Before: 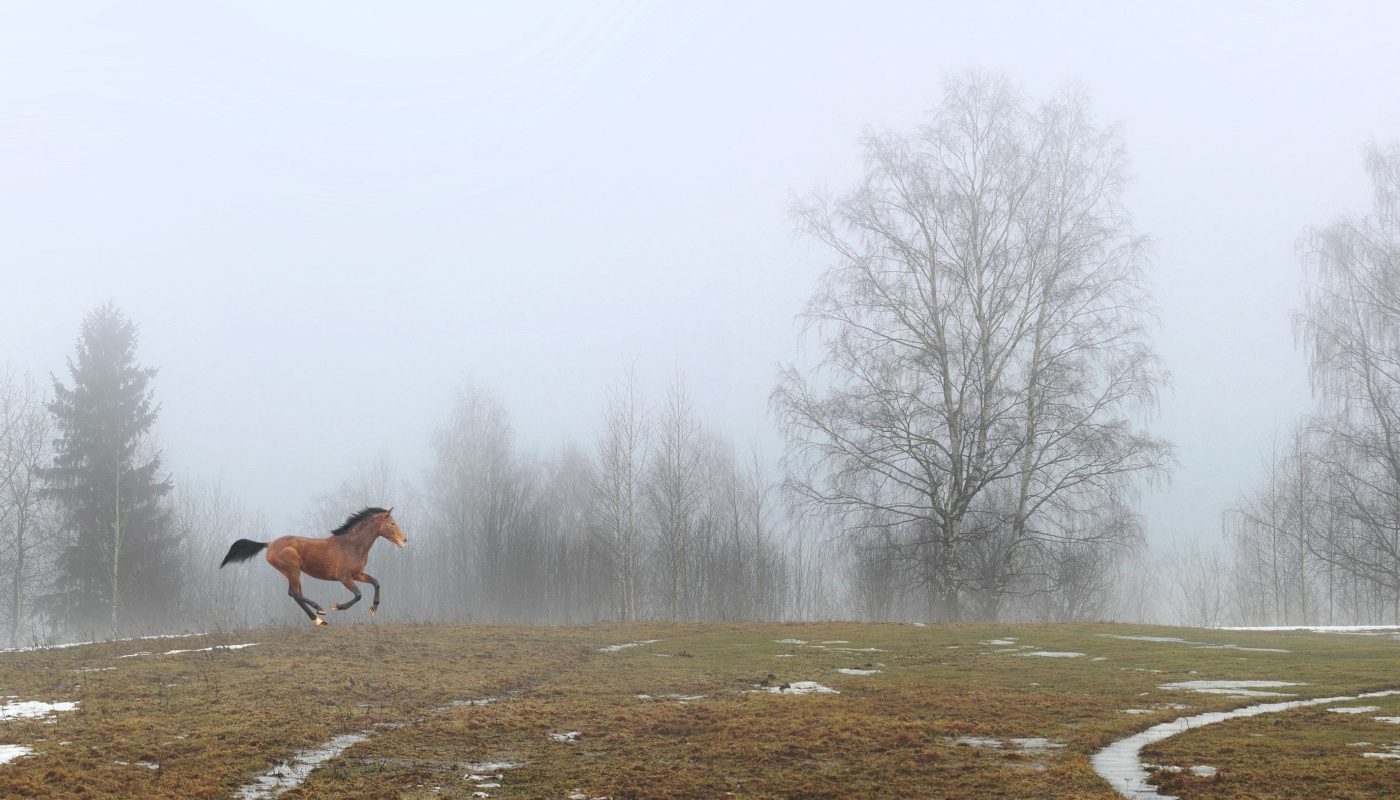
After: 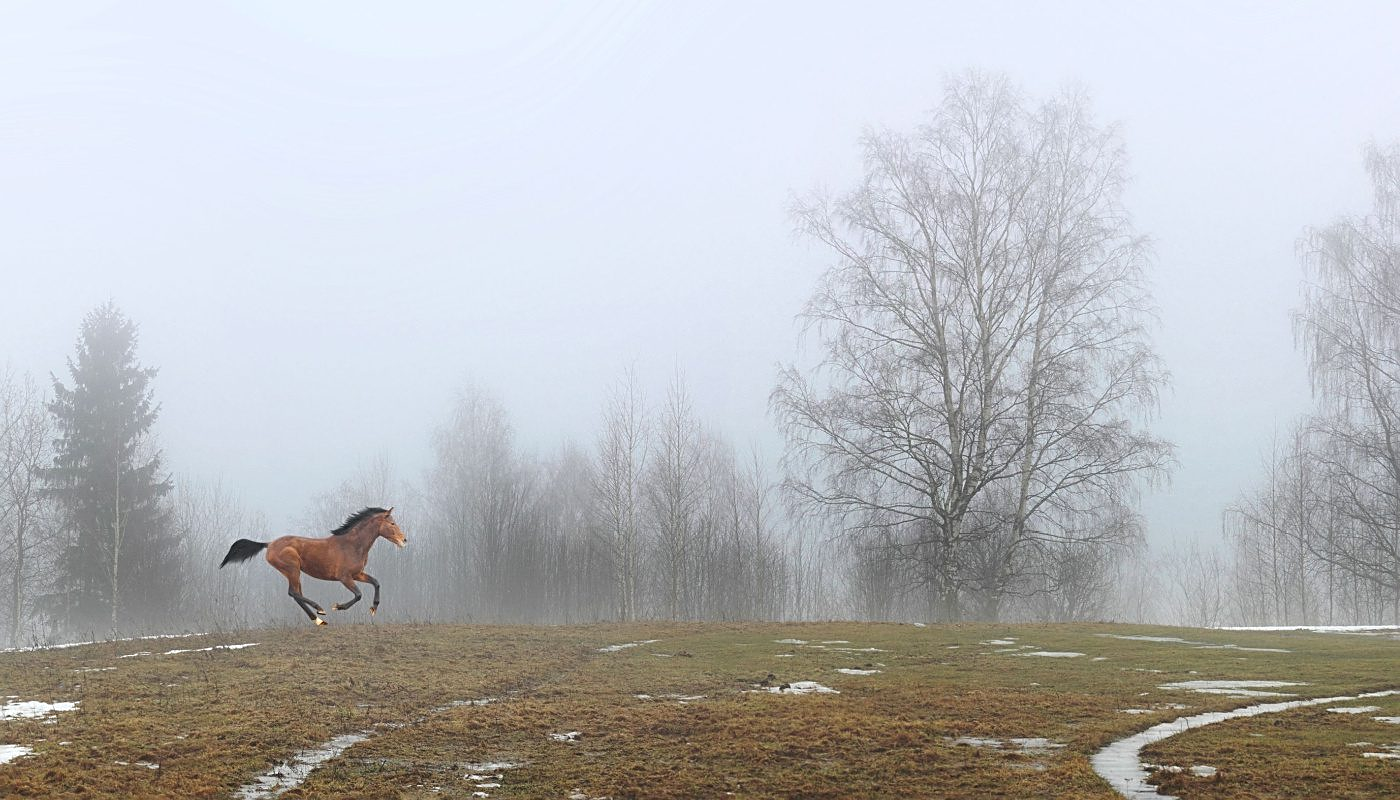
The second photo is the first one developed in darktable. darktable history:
levels: mode automatic, levels [0.062, 0.494, 0.925]
sharpen: on, module defaults
